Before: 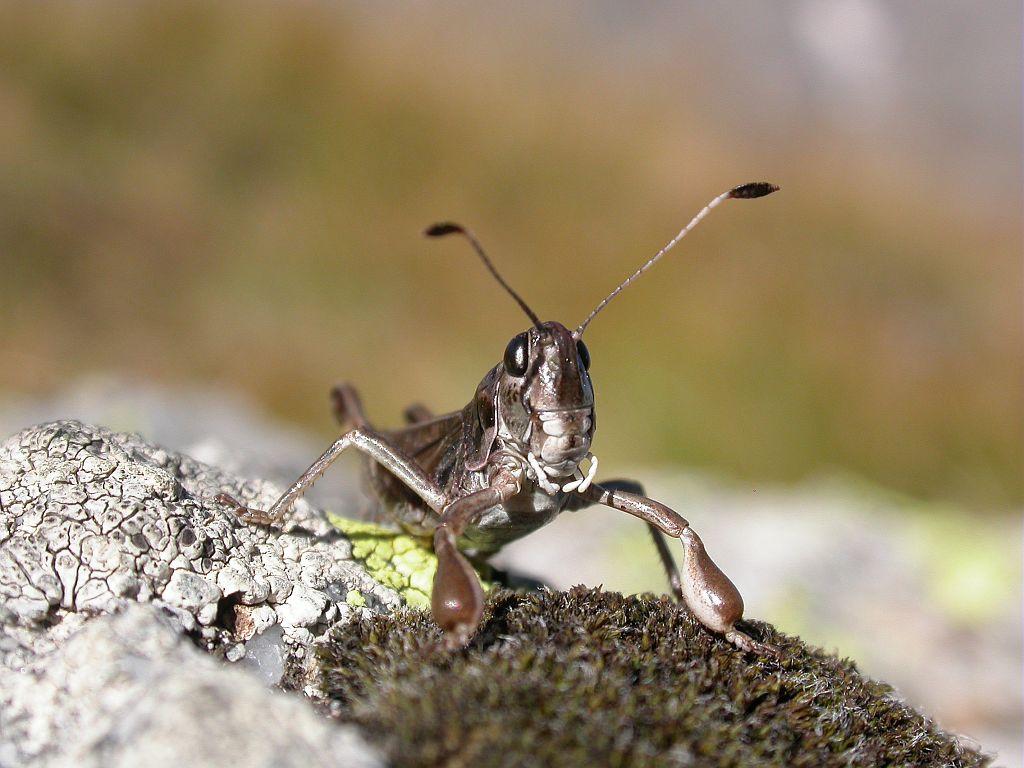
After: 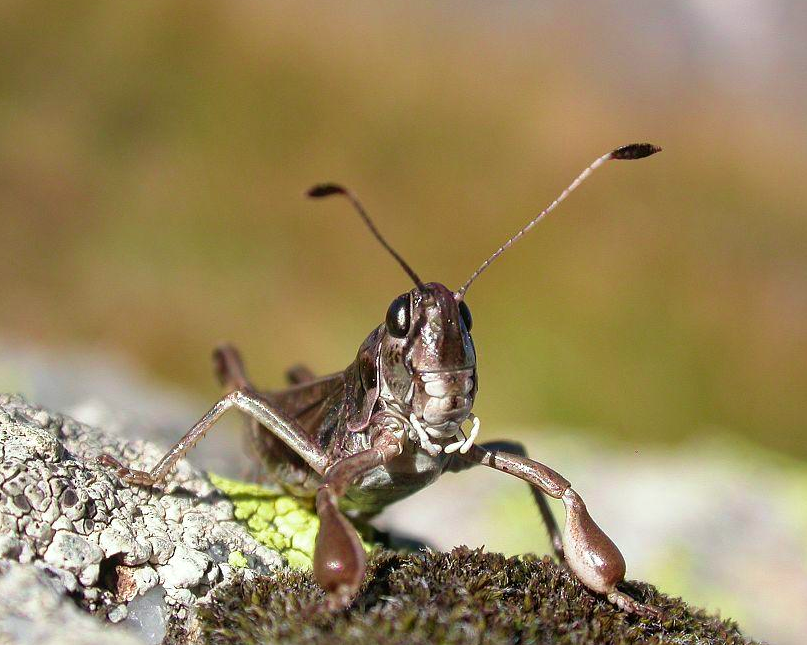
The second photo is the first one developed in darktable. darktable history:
velvia: on, module defaults
color calibration: output R [0.946, 0.065, -0.013, 0], output G [-0.246, 1.264, -0.017, 0], output B [0.046, -0.098, 1.05, 0], gray › normalize channels true, illuminant same as pipeline (D50), adaptation XYZ, x 0.345, y 0.358, temperature 5003.7 K, gamut compression 0.023
crop: left 11.595%, top 5.182%, right 9.58%, bottom 10.704%
